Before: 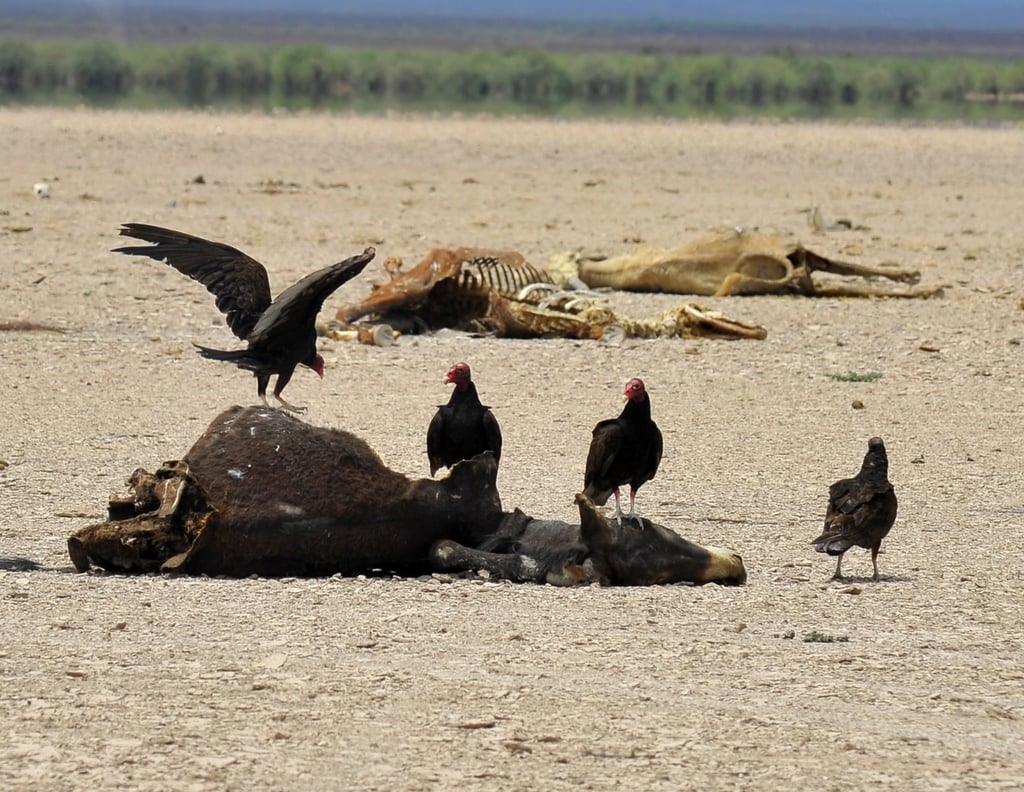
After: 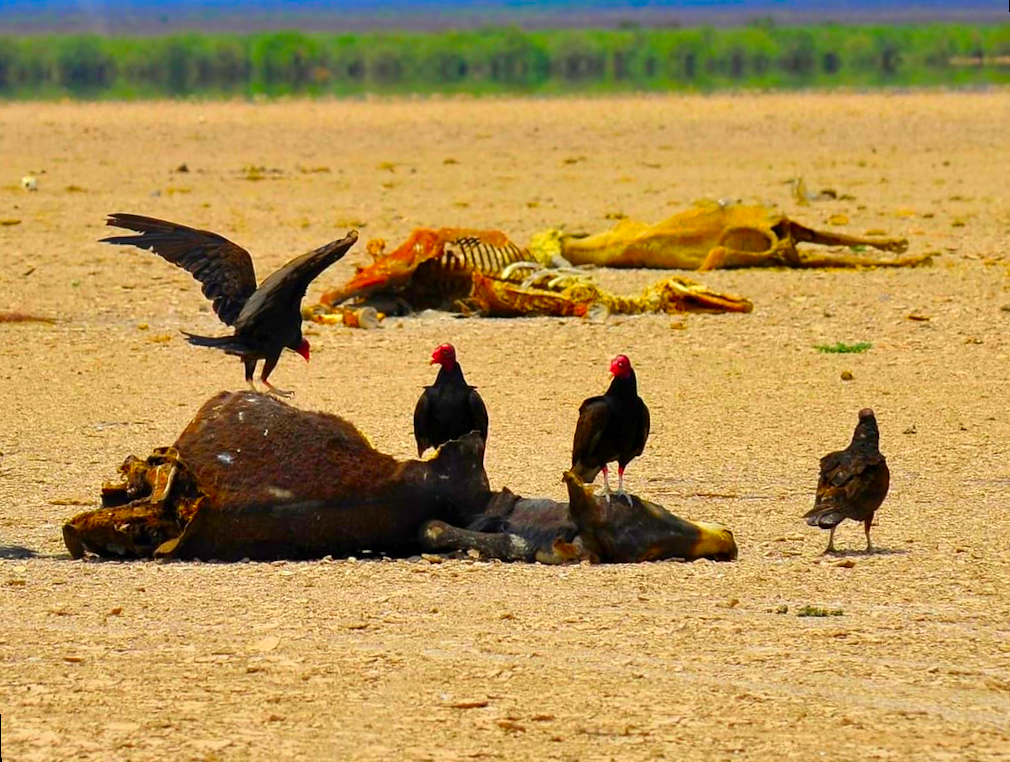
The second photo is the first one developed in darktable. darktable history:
rotate and perspective: rotation -1.32°, lens shift (horizontal) -0.031, crop left 0.015, crop right 0.985, crop top 0.047, crop bottom 0.982
color correction: saturation 3
